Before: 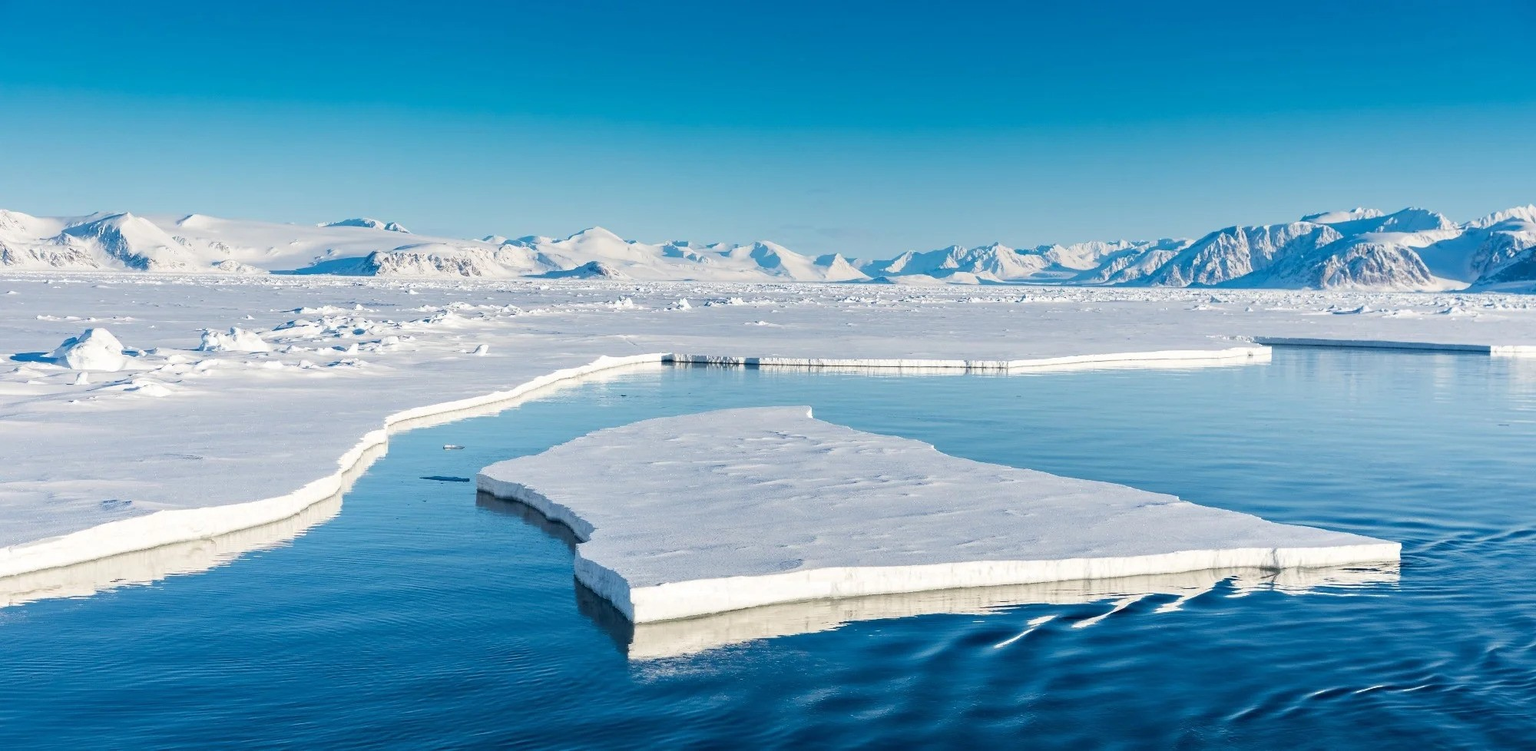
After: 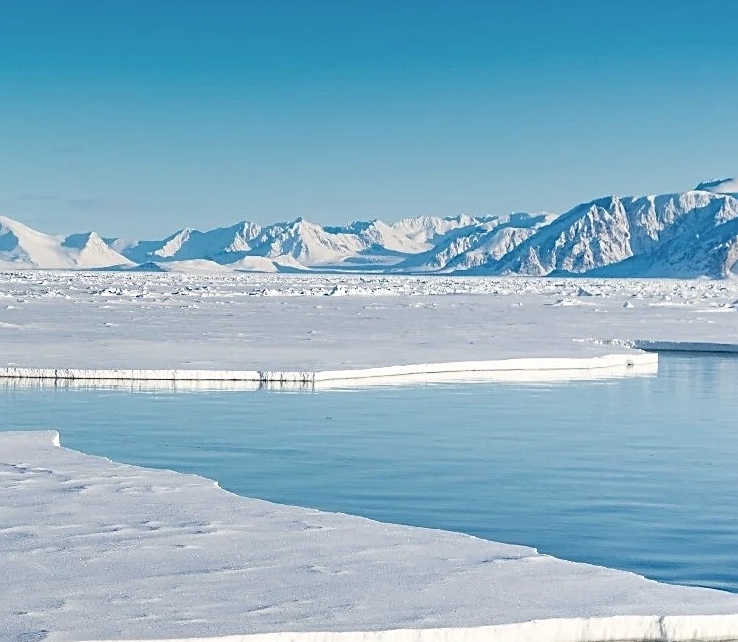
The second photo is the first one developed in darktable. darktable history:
sharpen: on, module defaults
contrast brightness saturation: saturation -0.1
crop and rotate: left 49.936%, top 10.094%, right 13.136%, bottom 24.256%
